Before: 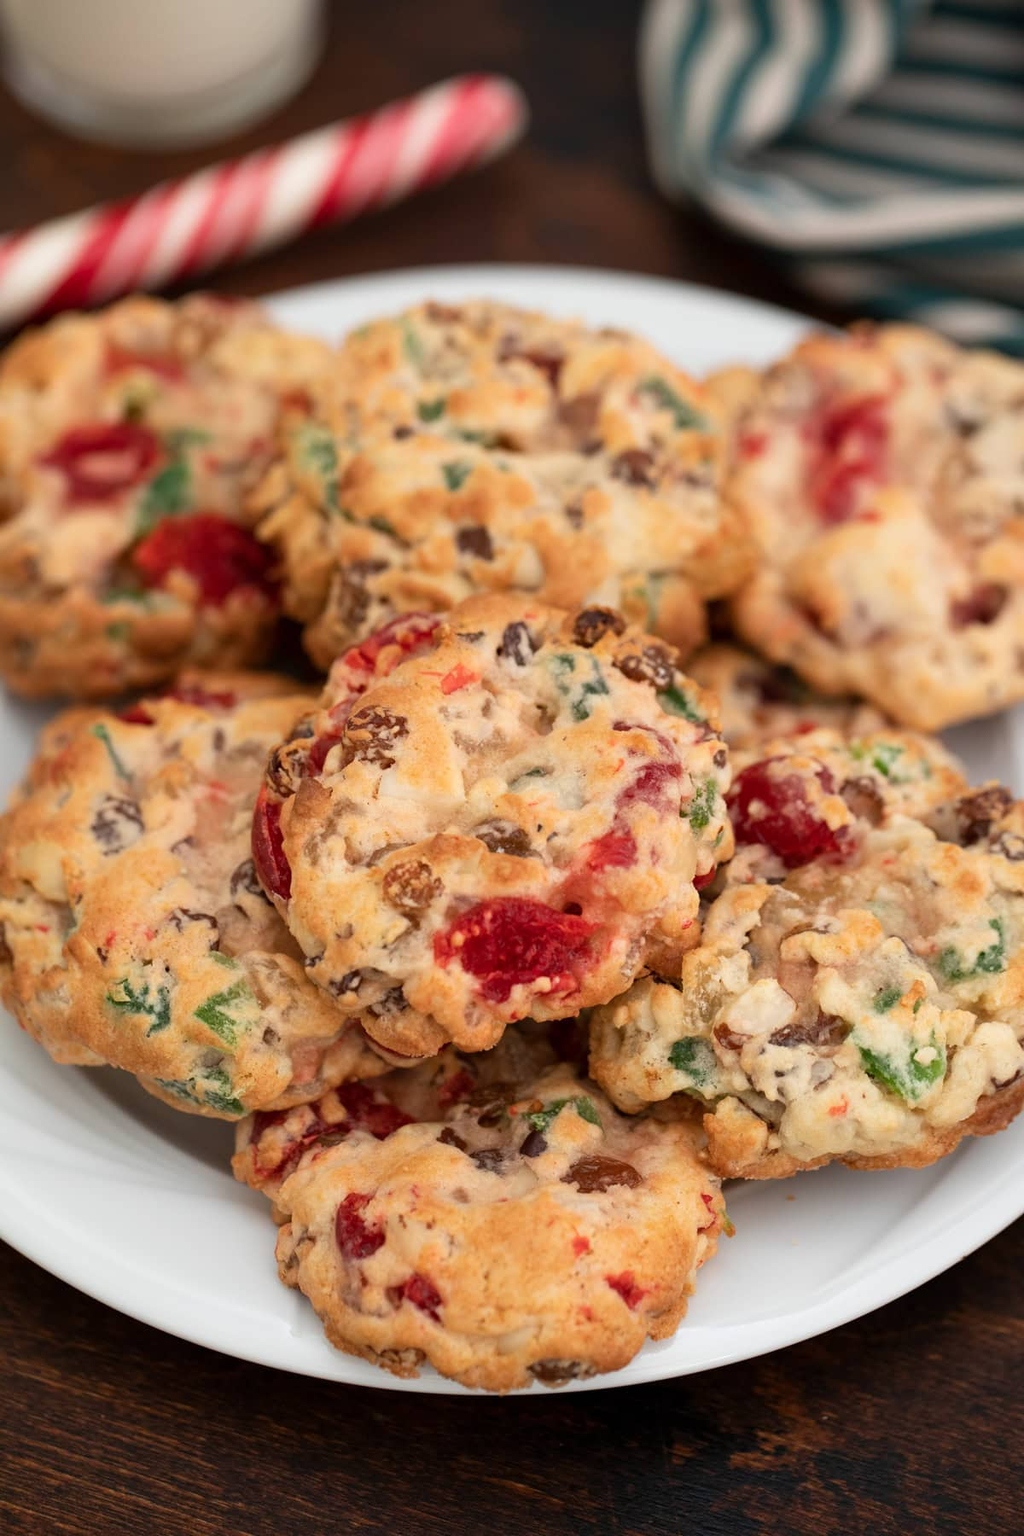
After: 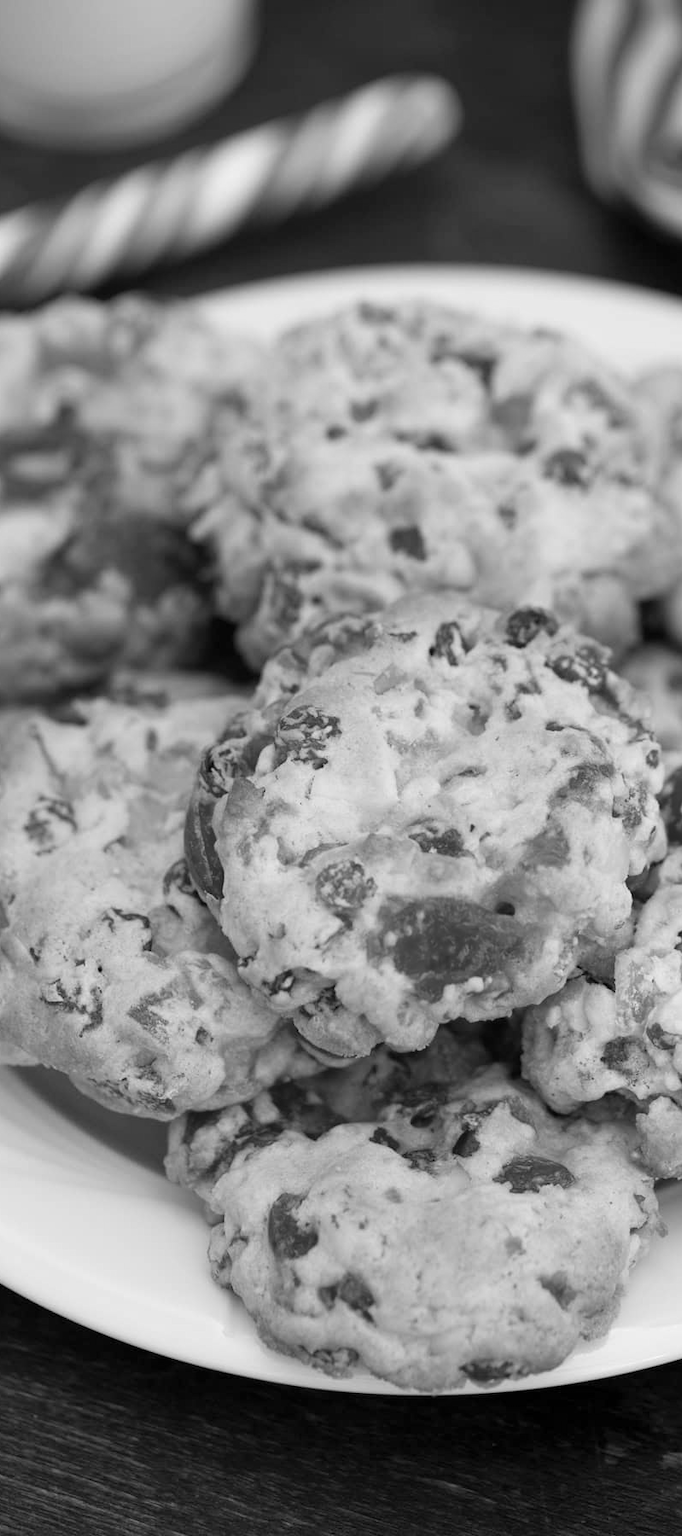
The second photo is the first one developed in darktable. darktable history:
contrast brightness saturation: contrast 0.05, brightness 0.06, saturation 0.01
crop and rotate: left 6.617%, right 26.717%
monochrome: a 16.06, b 15.48, size 1
